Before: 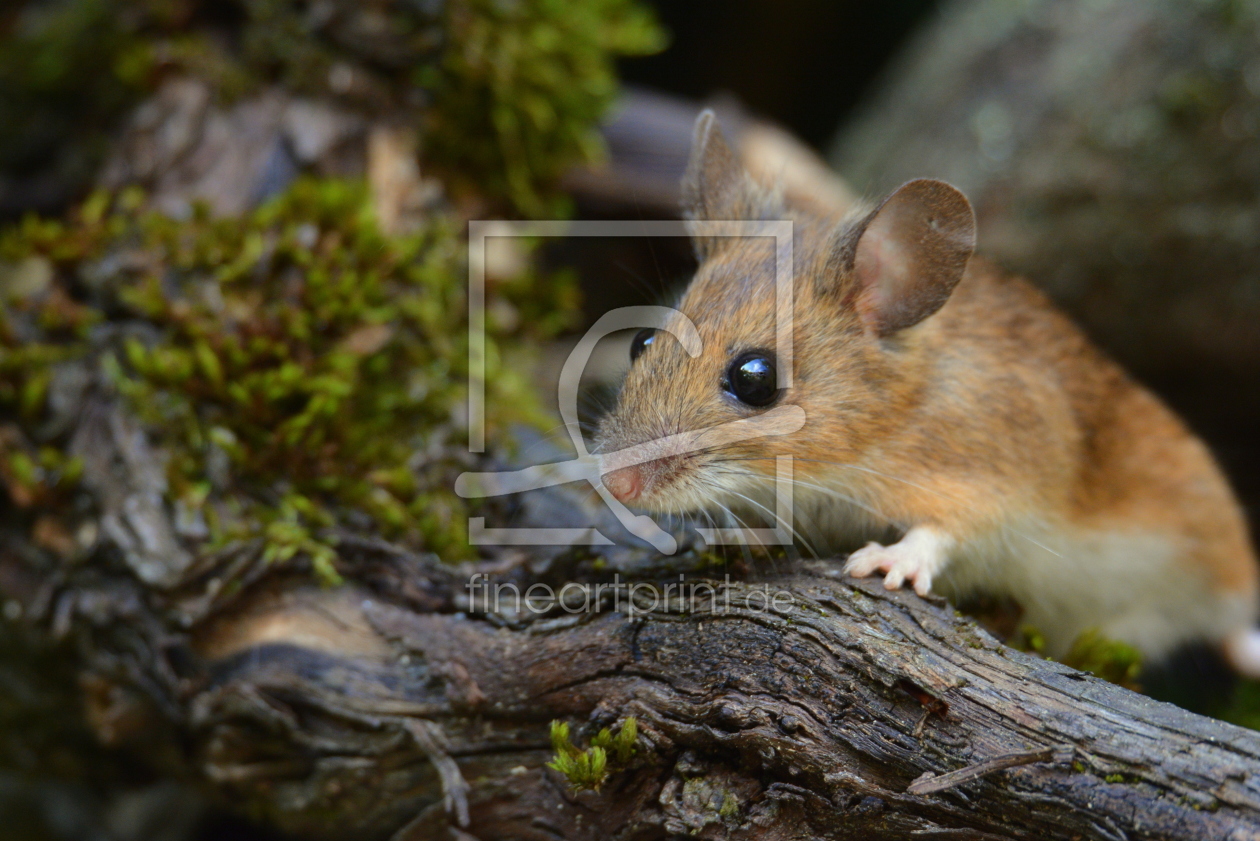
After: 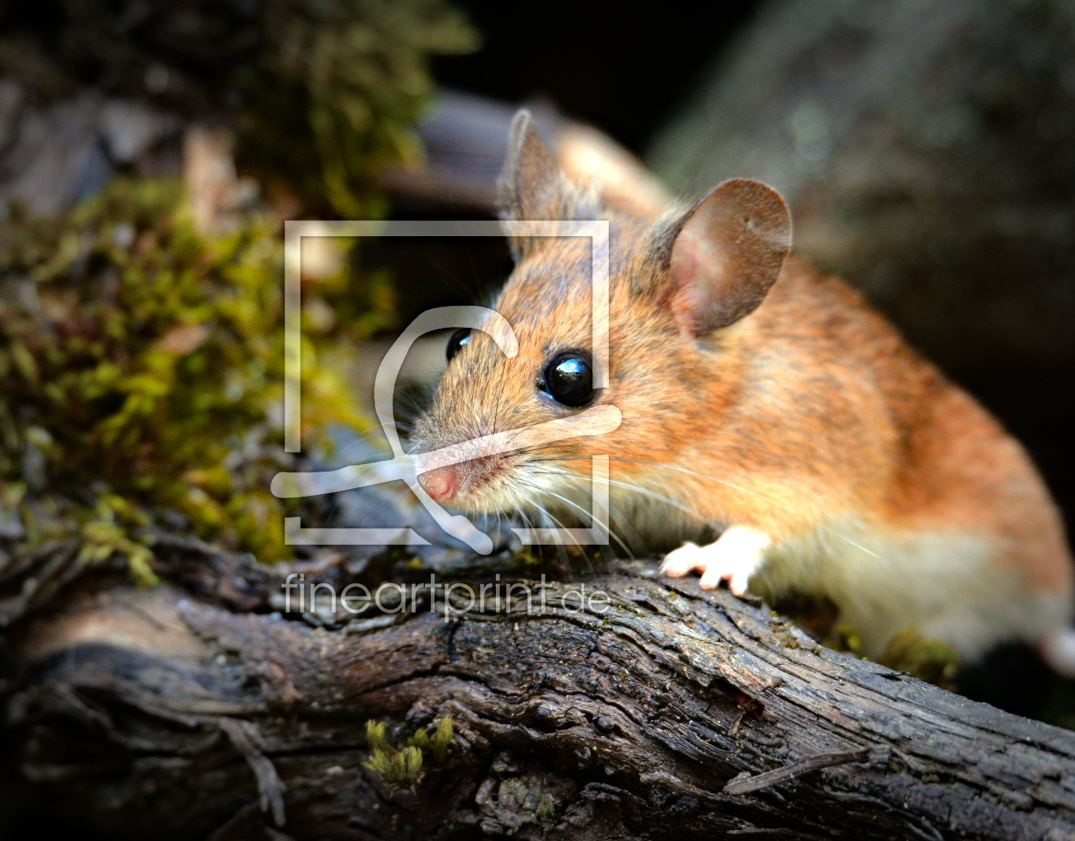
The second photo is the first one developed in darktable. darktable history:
crop and rotate: left 14.621%
haze removal: compatibility mode true, adaptive false
vignetting: fall-off start 71.23%, brightness -0.707, saturation -0.483, width/height ratio 1.335
tone equalizer: -8 EV -1.1 EV, -7 EV -1.04 EV, -6 EV -0.866 EV, -5 EV -0.611 EV, -3 EV 0.603 EV, -2 EV 0.843 EV, -1 EV 0.987 EV, +0 EV 1.06 EV
color zones: curves: ch1 [(0.235, 0.558) (0.75, 0.5)]; ch2 [(0.25, 0.462) (0.749, 0.457)]
